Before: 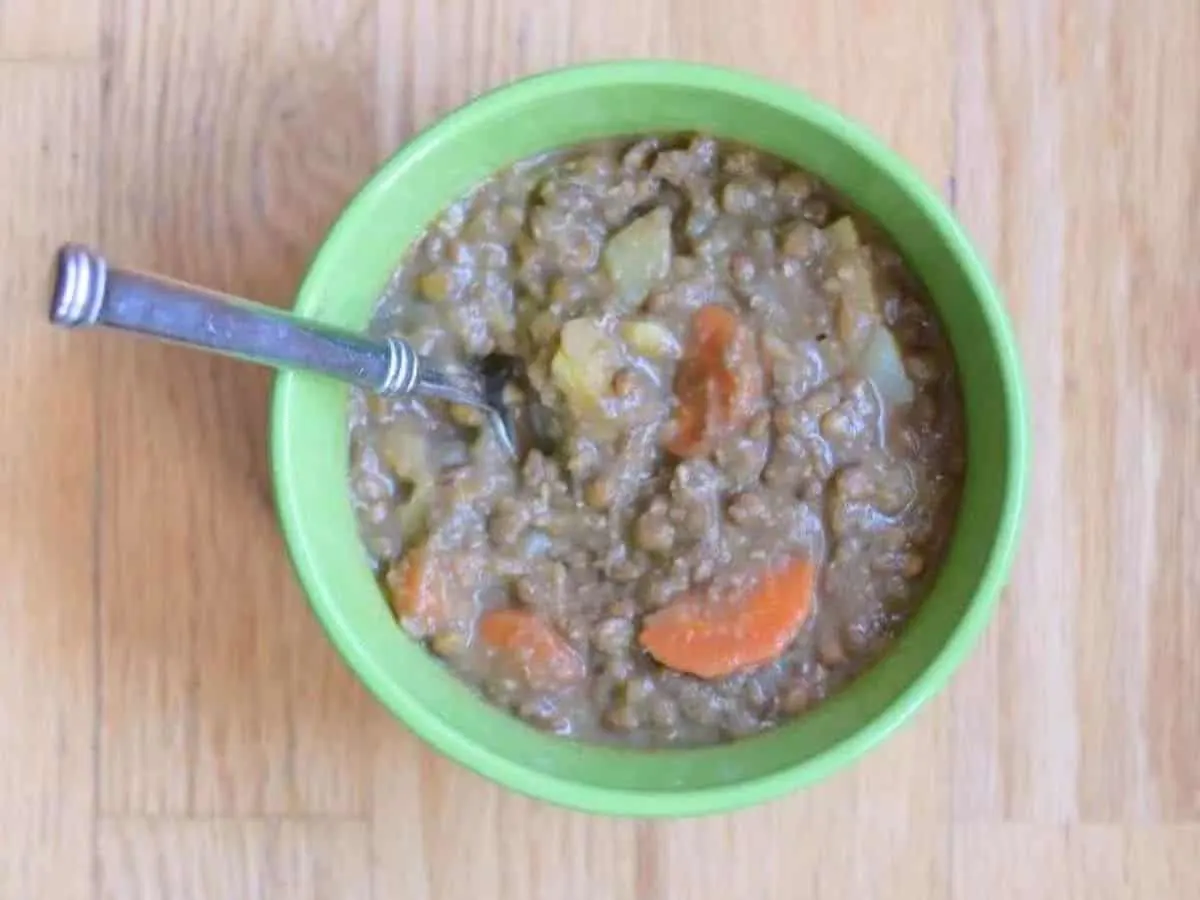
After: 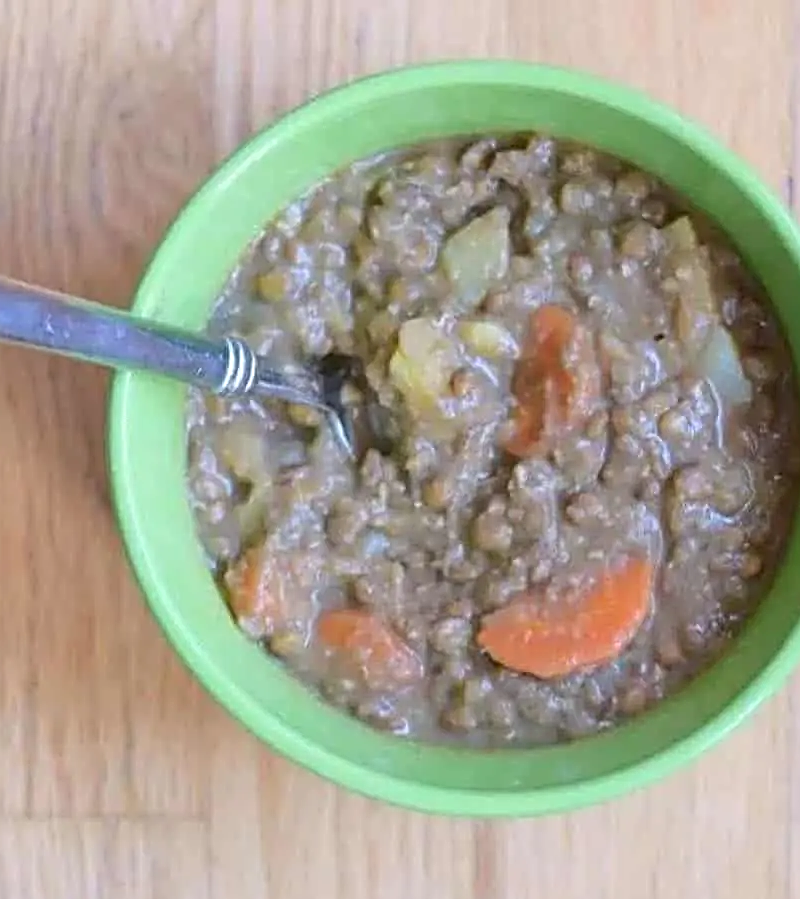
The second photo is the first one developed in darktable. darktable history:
crop and rotate: left 13.537%, right 19.796%
sharpen: radius 2.817, amount 0.715
